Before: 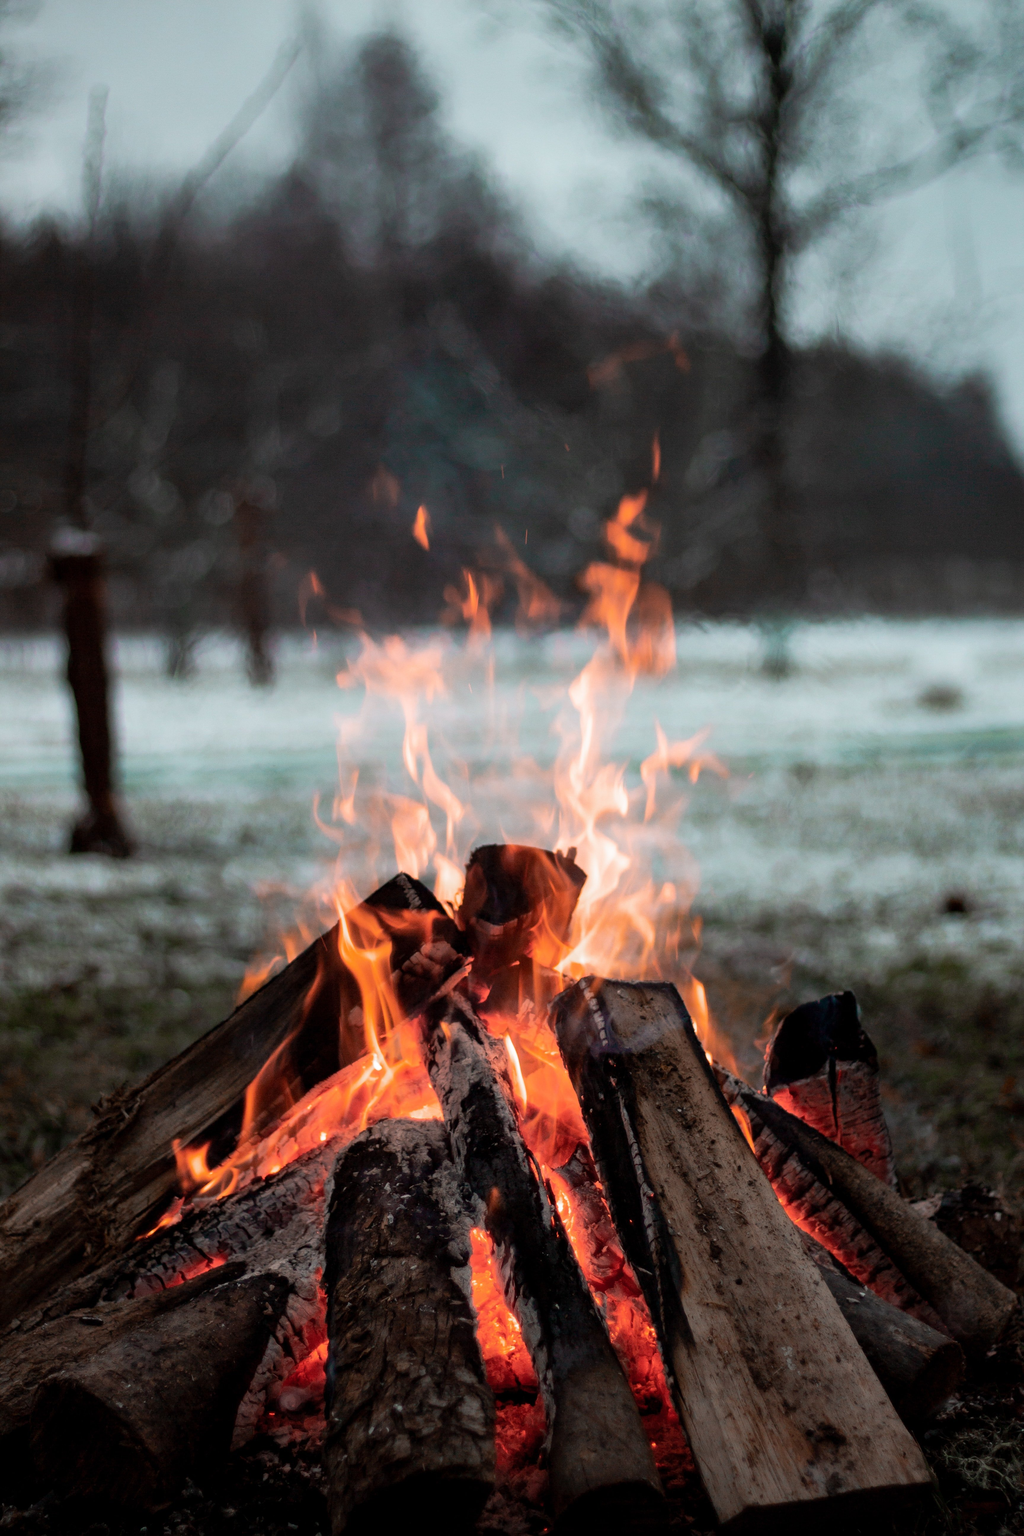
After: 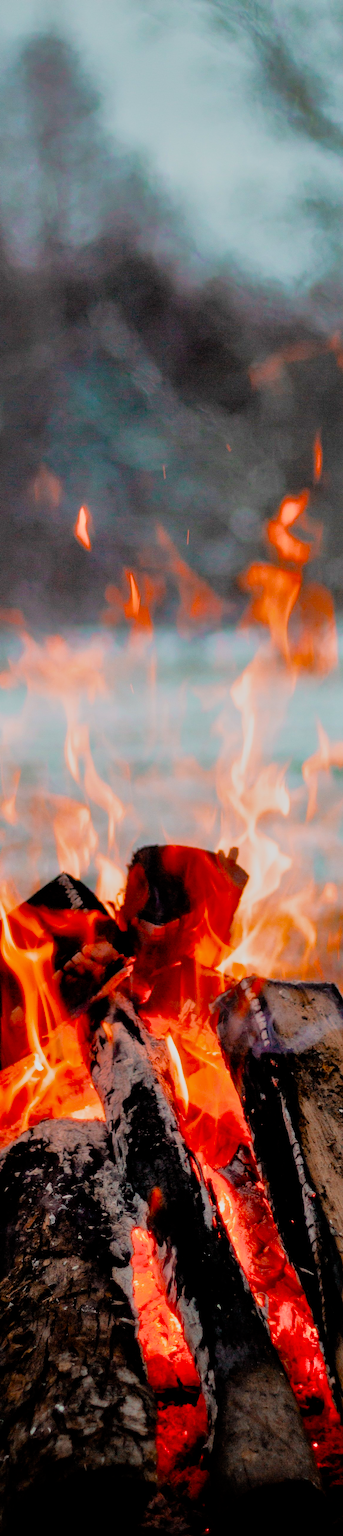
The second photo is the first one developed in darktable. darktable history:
crop: left 33.083%, right 33.367%
tone equalizer: -7 EV 0.141 EV, -6 EV 0.566 EV, -5 EV 1.13 EV, -4 EV 1.31 EV, -3 EV 1.15 EV, -2 EV 0.6 EV, -1 EV 0.16 EV, mask exposure compensation -0.511 EV
filmic rgb: middle gray luminance 18.43%, black relative exposure -8.98 EV, white relative exposure 3.73 EV, threshold 5.94 EV, target black luminance 0%, hardness 4.92, latitude 68.23%, contrast 0.941, highlights saturation mix 20.63%, shadows ↔ highlights balance 21.45%, color science v5 (2021), contrast in shadows safe, contrast in highlights safe, enable highlight reconstruction true
